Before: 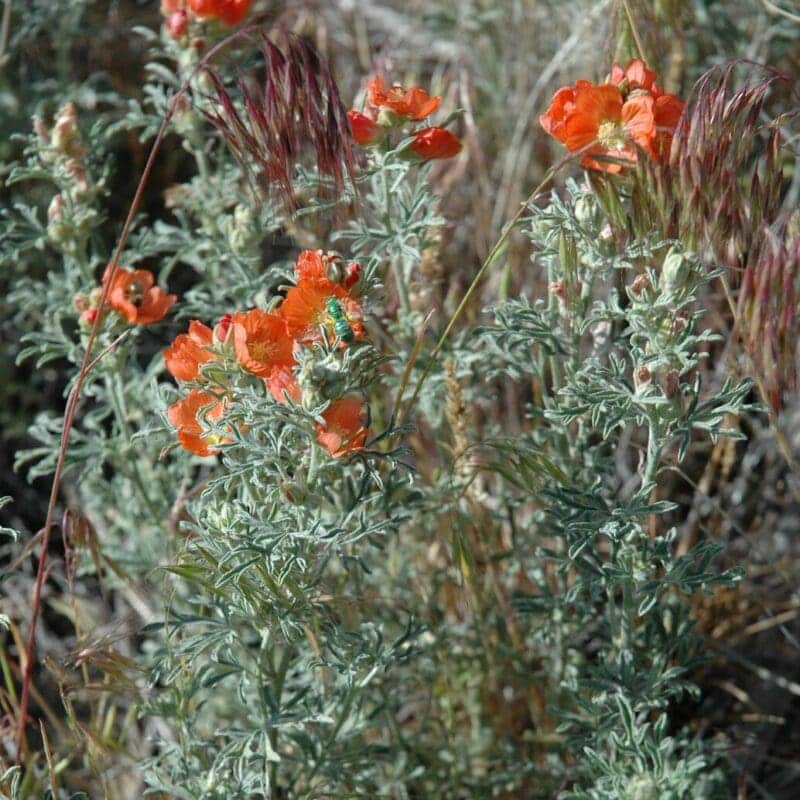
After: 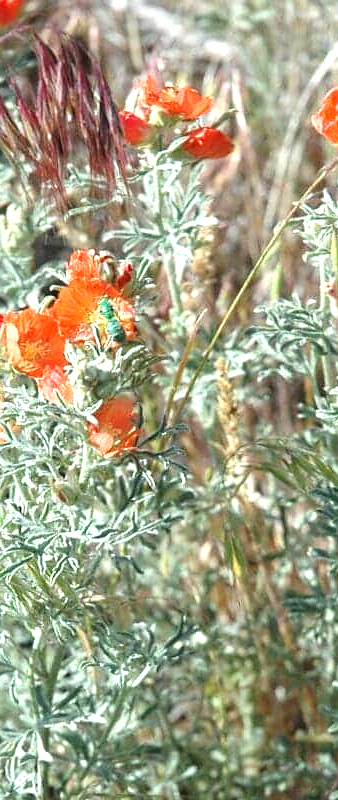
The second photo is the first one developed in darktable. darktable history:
crop: left 28.578%, right 29.076%
exposure: black level correction 0, exposure 1.2 EV, compensate exposure bias true, compensate highlight preservation false
sharpen: radius 1.576, amount 0.365, threshold 1.352
